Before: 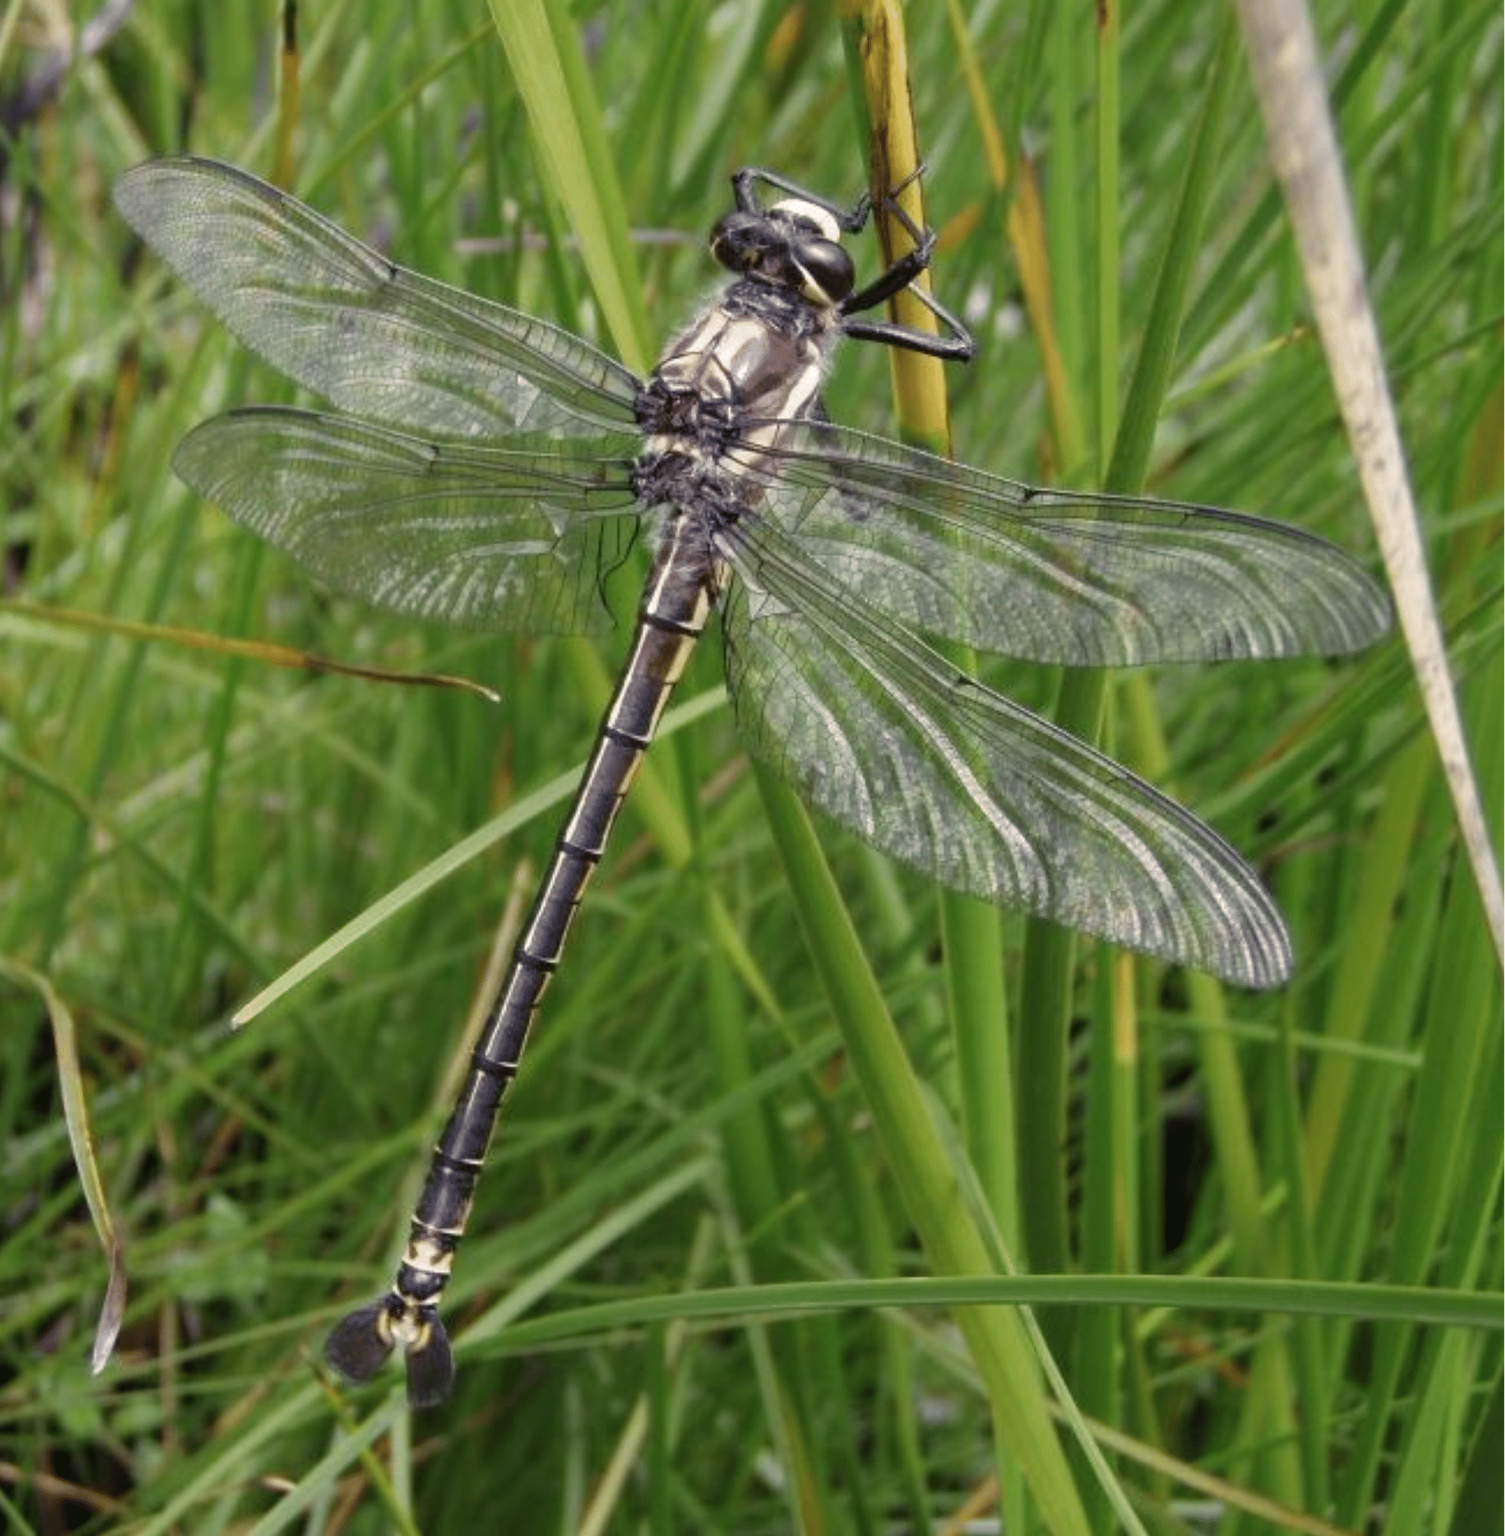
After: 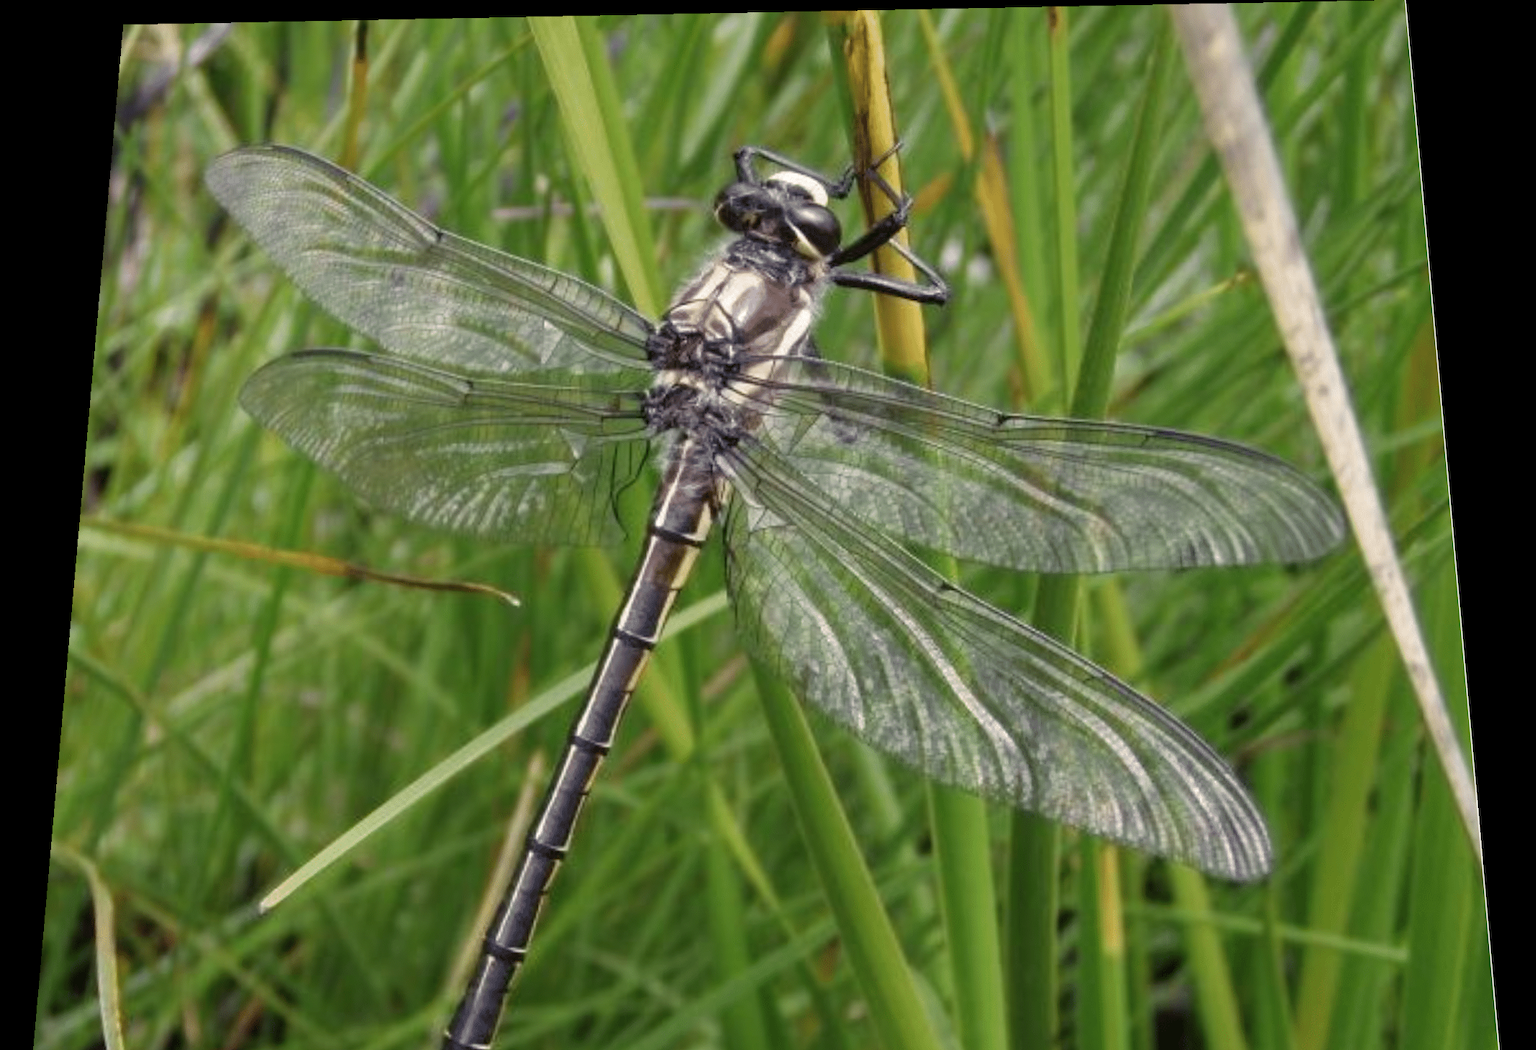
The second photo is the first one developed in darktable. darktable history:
rotate and perspective: rotation 0.128°, lens shift (vertical) -0.181, lens shift (horizontal) -0.044, shear 0.001, automatic cropping off
crop: bottom 28.576%
